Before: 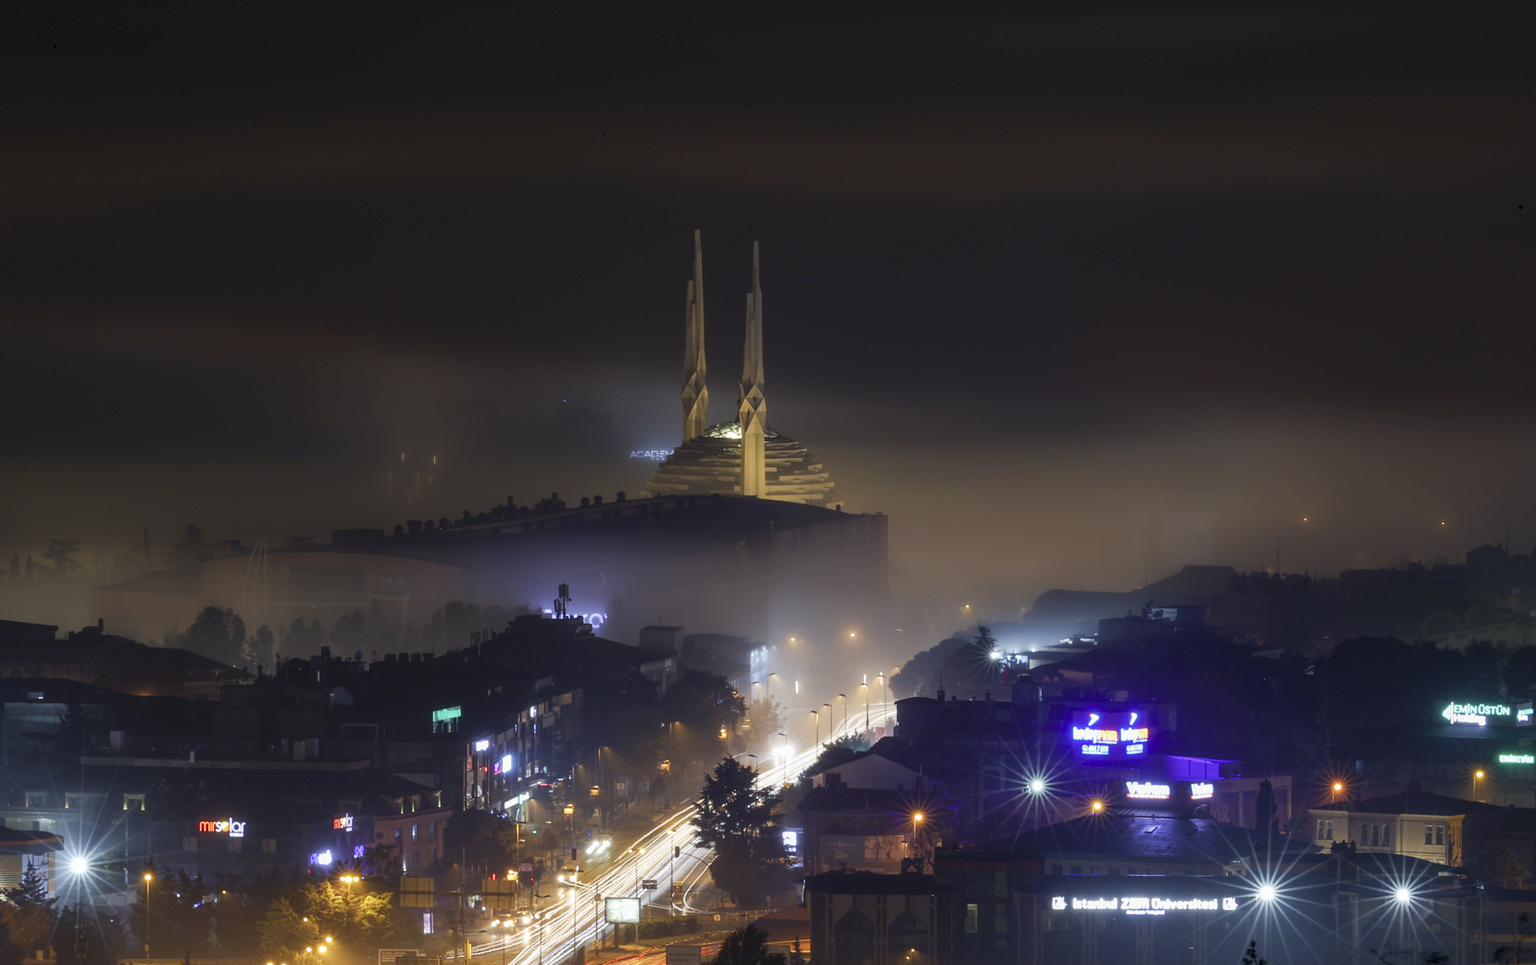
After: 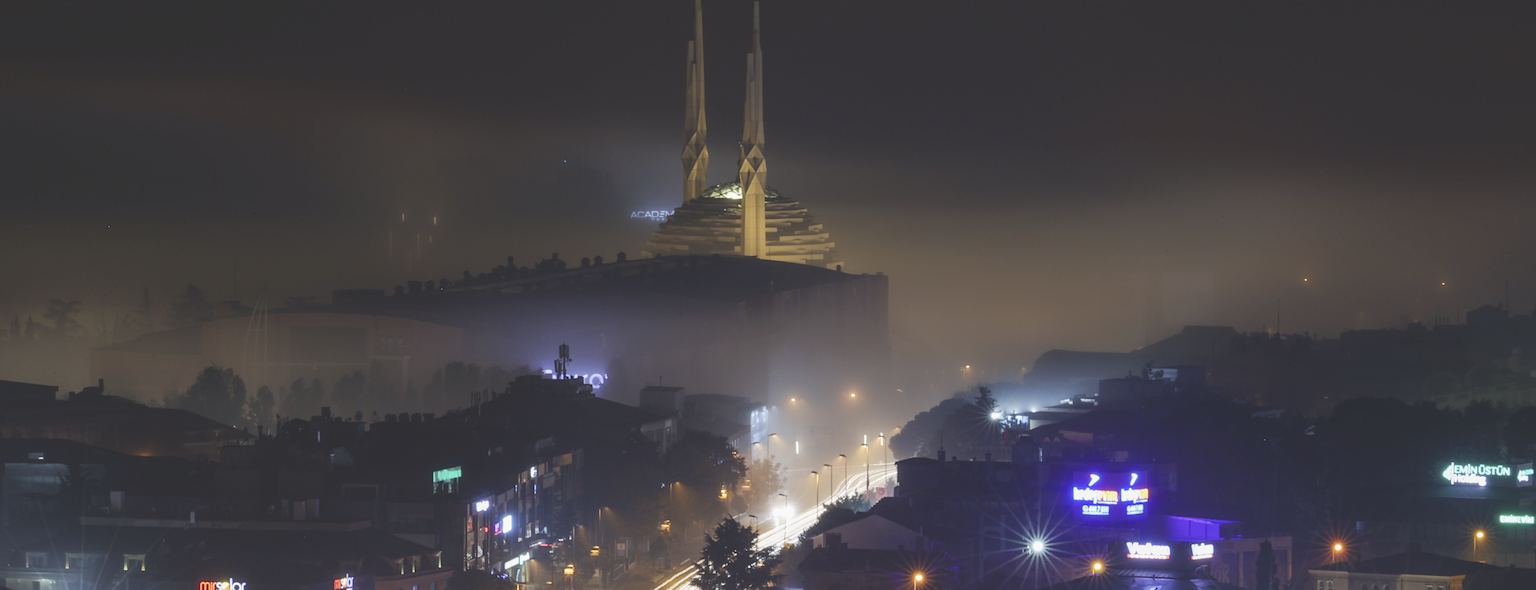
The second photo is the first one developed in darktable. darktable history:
crop and rotate: top 24.89%, bottom 13.926%
exposure: black level correction -0.021, exposure -0.038 EV, compensate highlight preservation false
